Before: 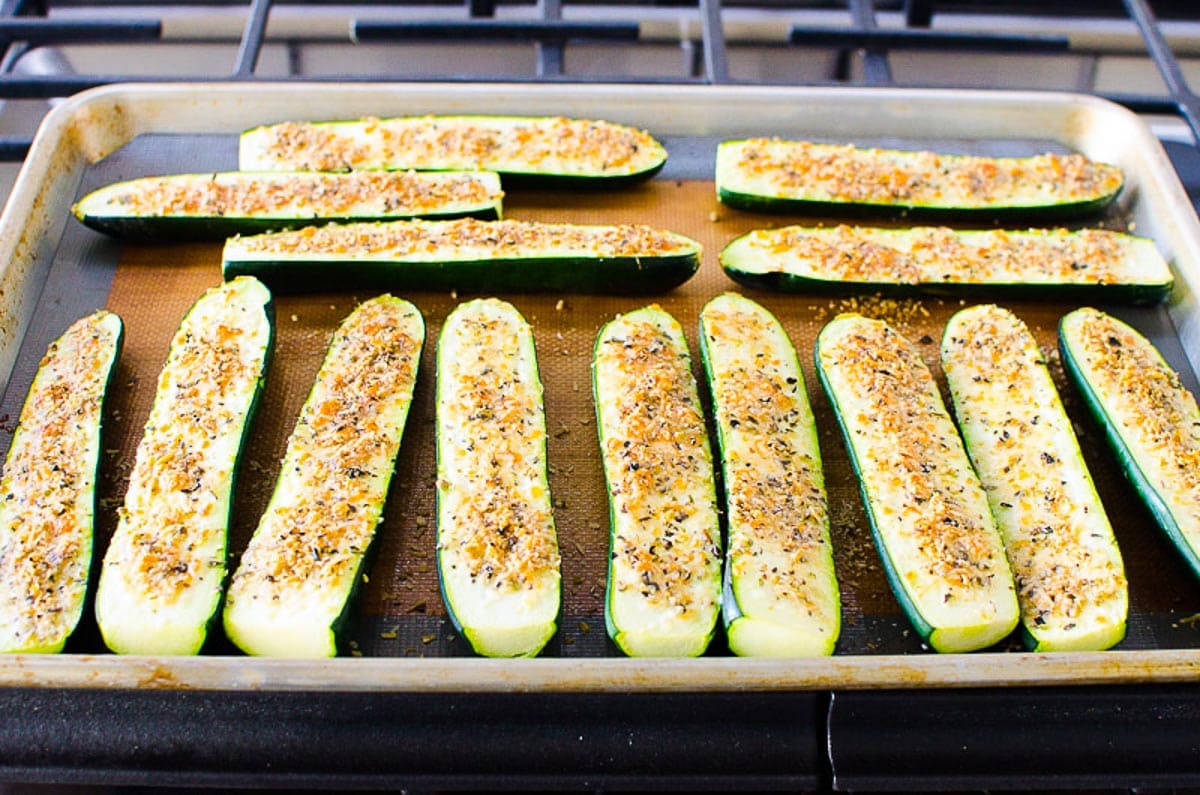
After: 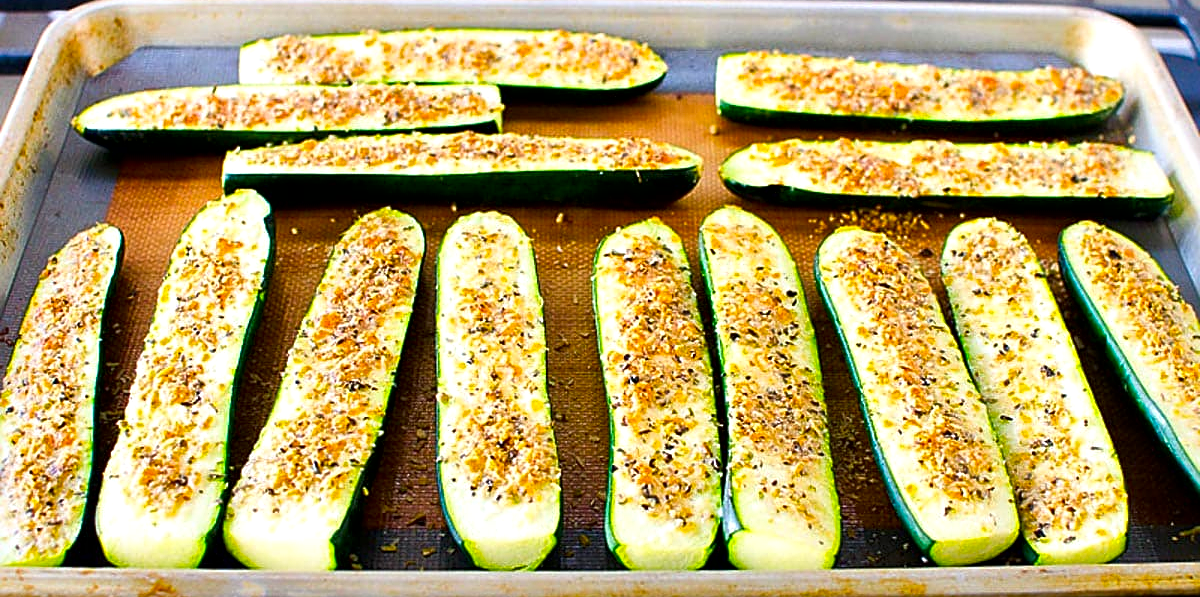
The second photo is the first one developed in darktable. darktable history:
crop: top 11.009%, bottom 13.87%
sharpen: on, module defaults
local contrast: mode bilateral grid, contrast 69, coarseness 74, detail 180%, midtone range 0.2
color correction: highlights b* -0.006, saturation 1.37
